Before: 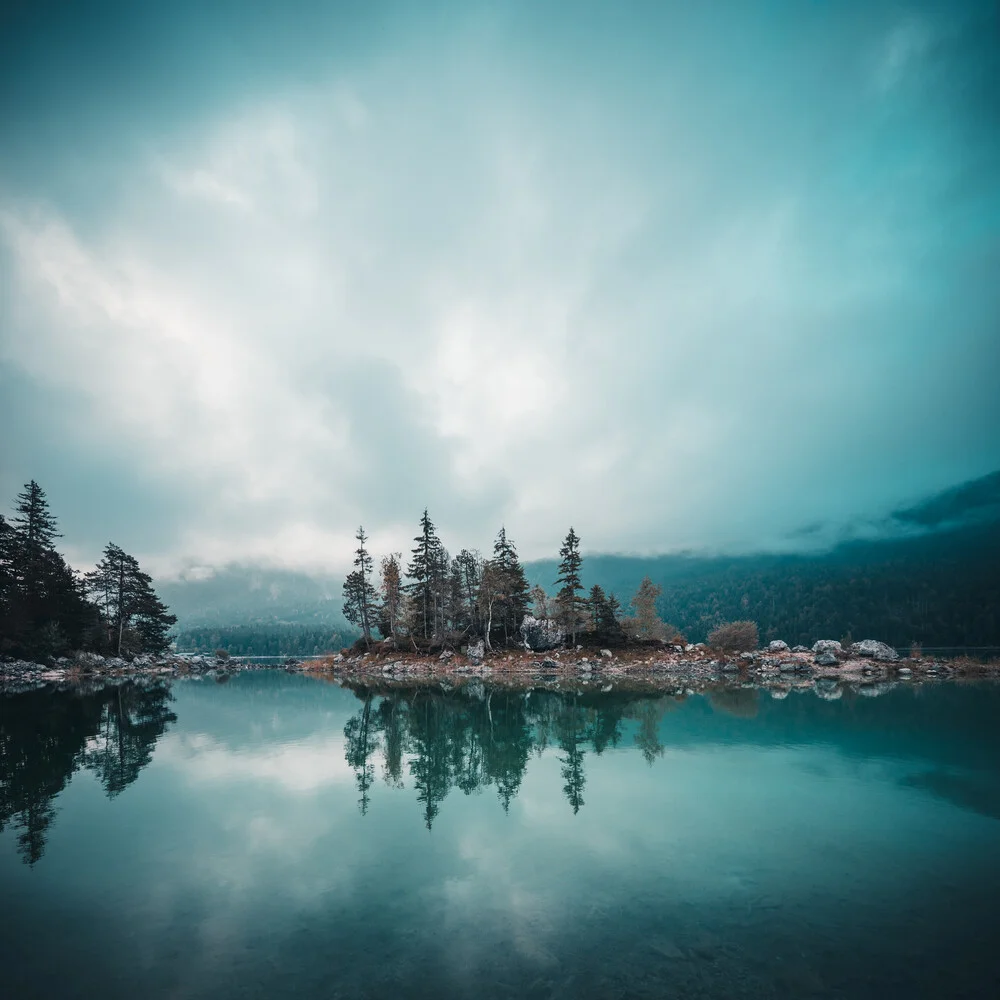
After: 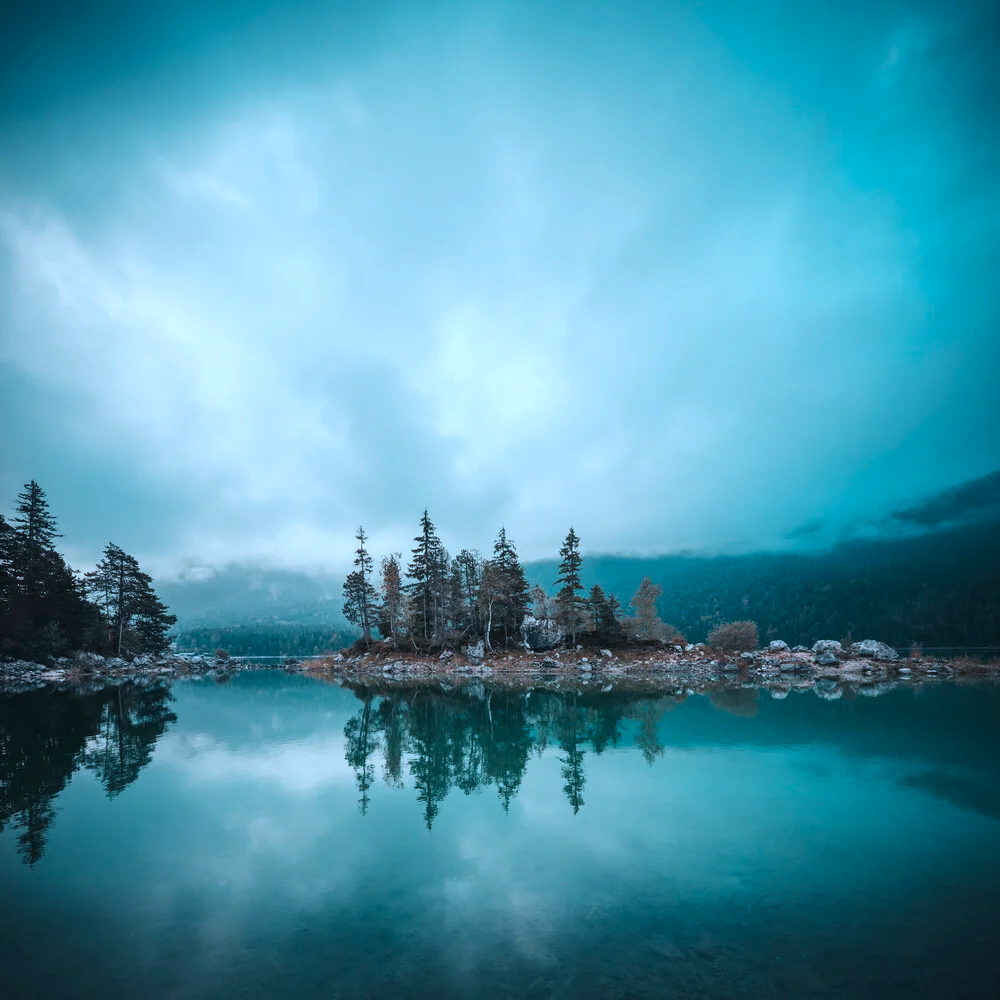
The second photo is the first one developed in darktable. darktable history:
color correction: highlights a* -9.73, highlights b* -21.22
